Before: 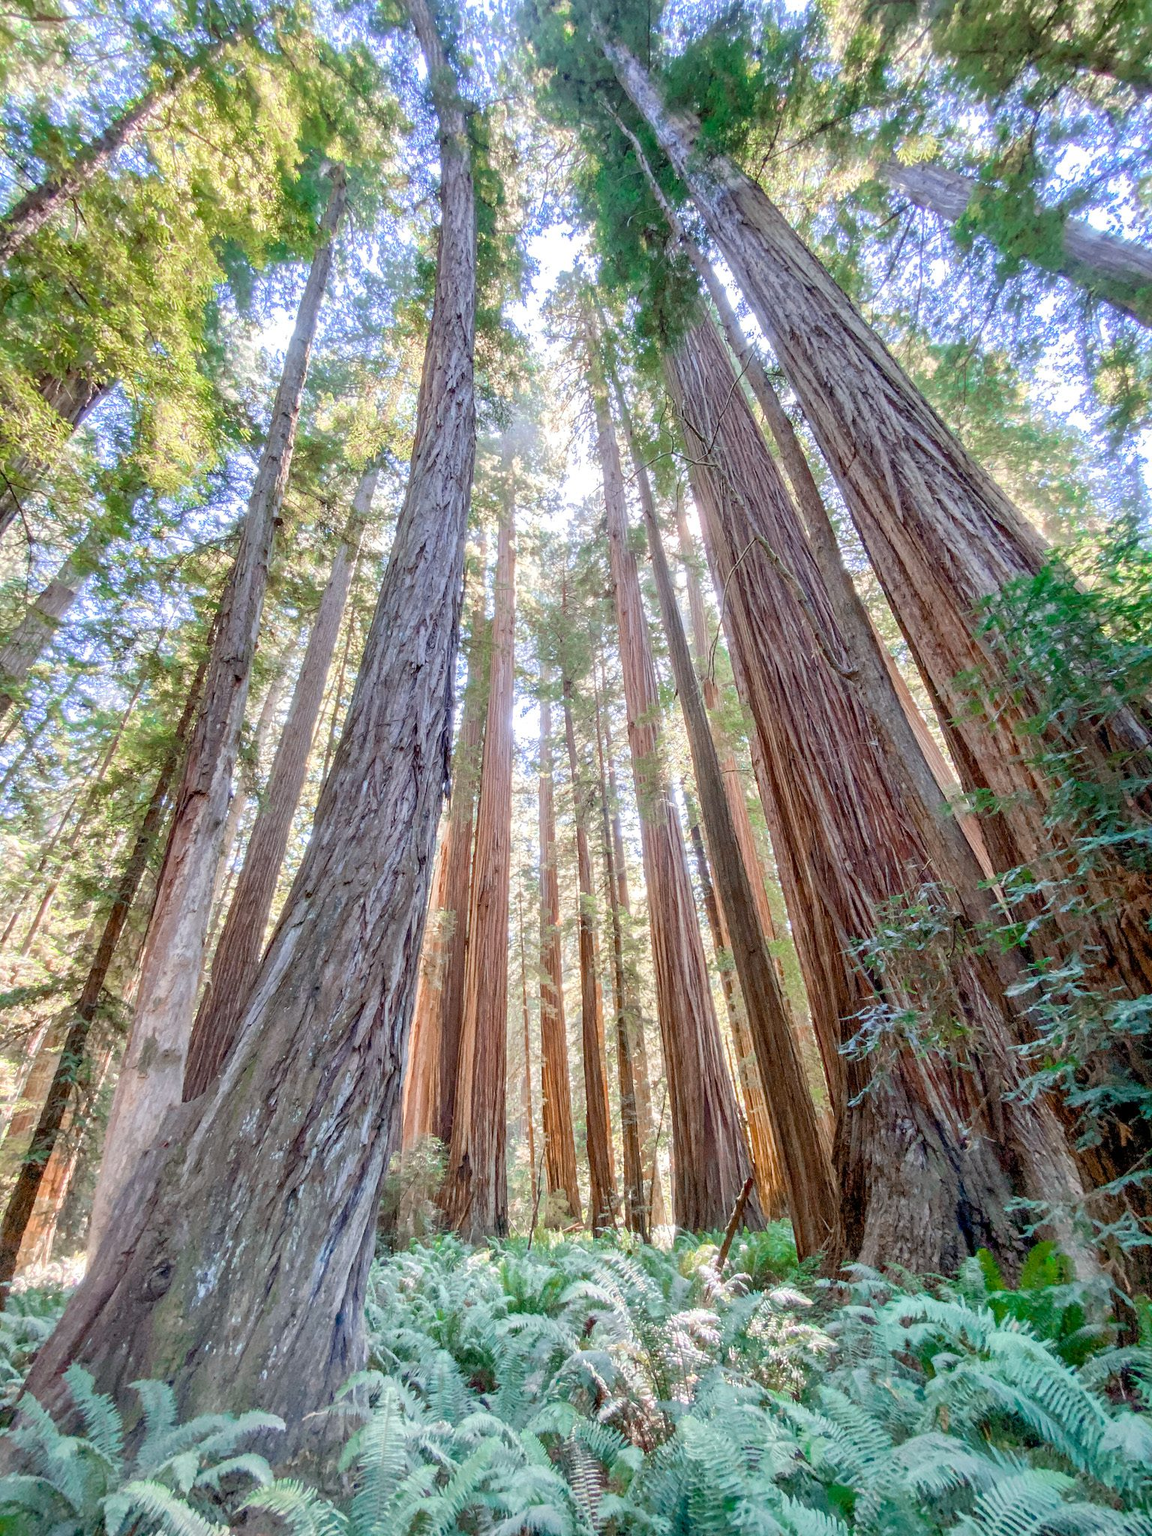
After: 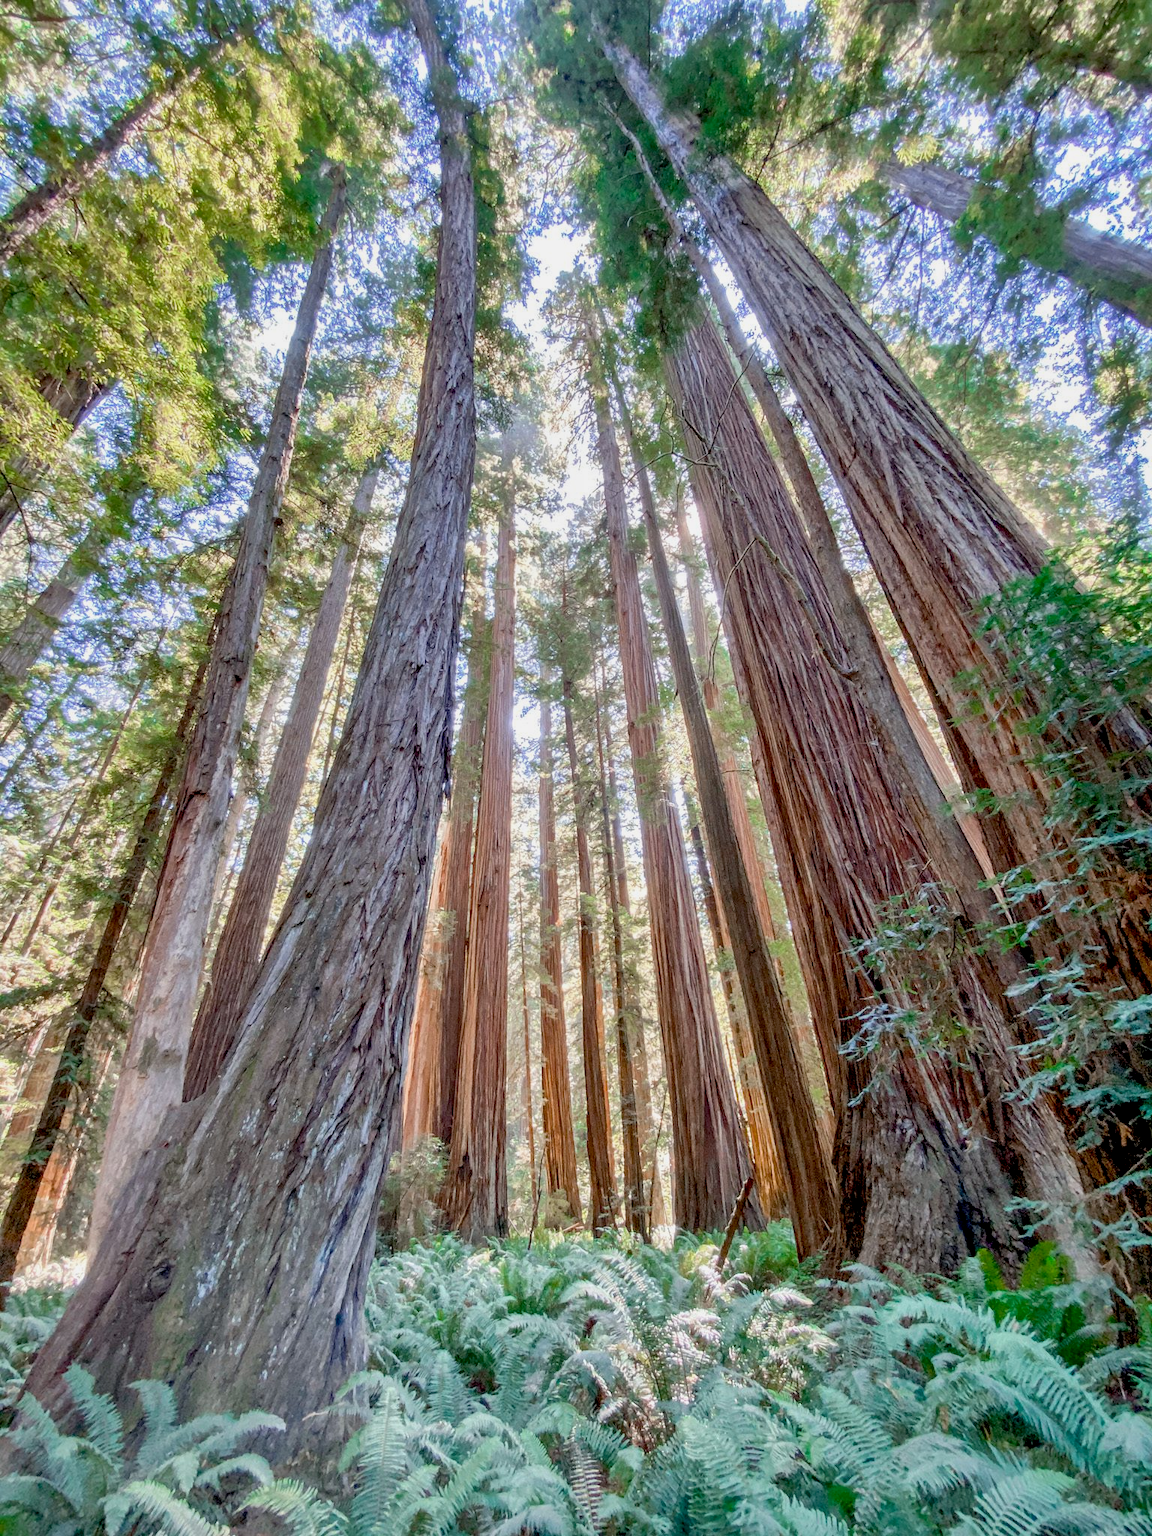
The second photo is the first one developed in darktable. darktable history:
shadows and highlights: radius 106.94, shadows 40.93, highlights -71.57, low approximation 0.01, soften with gaussian
exposure: black level correction 0.009, exposure -0.163 EV, compensate highlight preservation false
